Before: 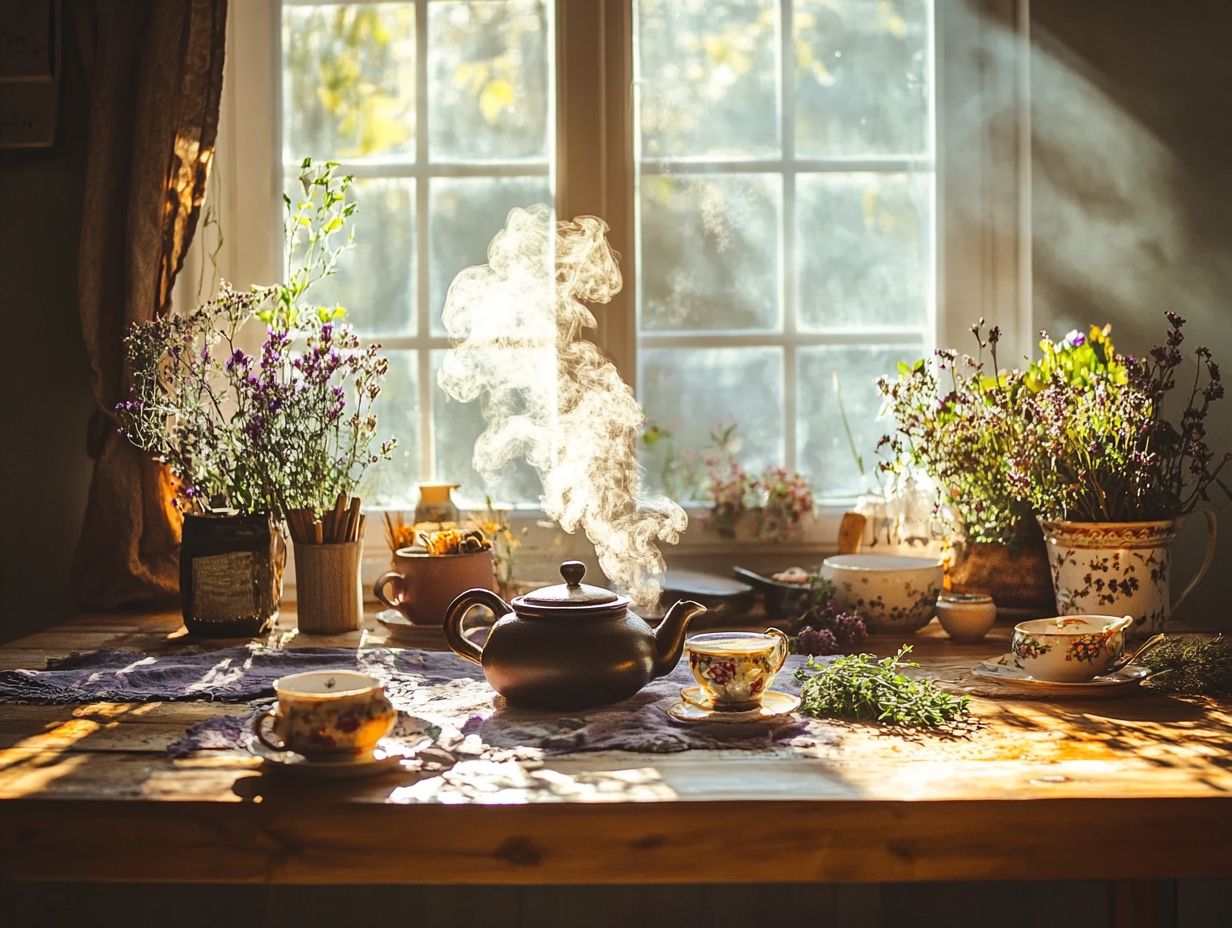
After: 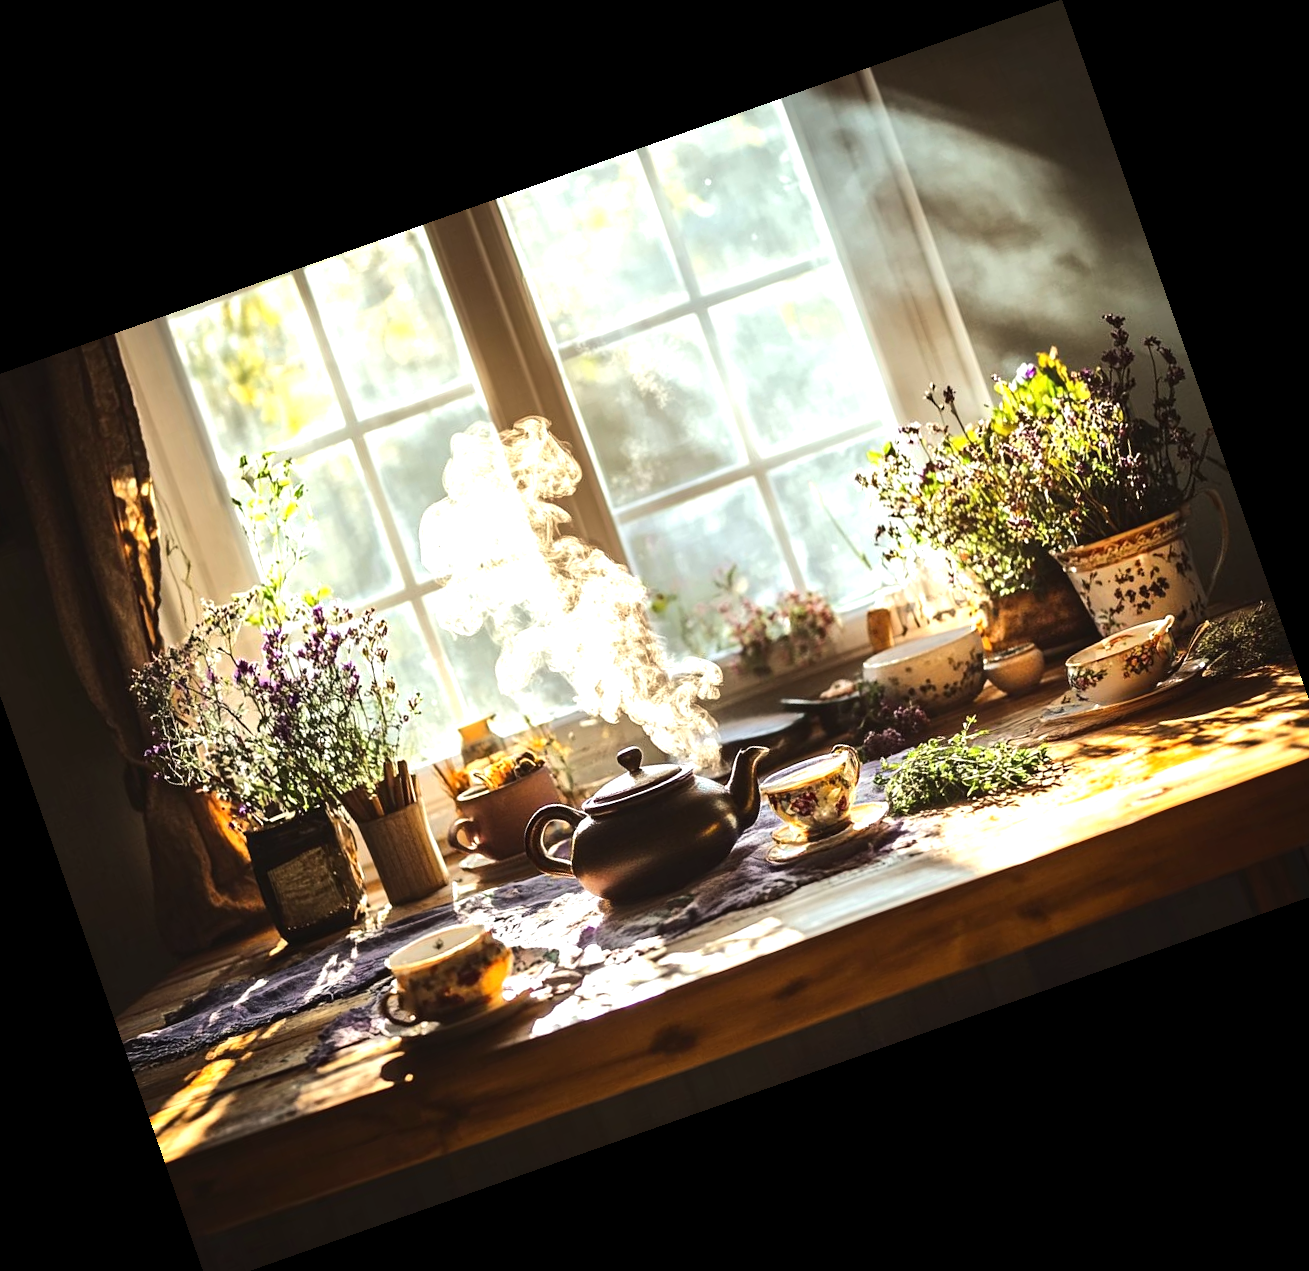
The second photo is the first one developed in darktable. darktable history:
tone equalizer: -8 EV -0.75 EV, -7 EV -0.7 EV, -6 EV -0.6 EV, -5 EV -0.4 EV, -3 EV 0.4 EV, -2 EV 0.6 EV, -1 EV 0.7 EV, +0 EV 0.75 EV, edges refinement/feathering 500, mask exposure compensation -1.57 EV, preserve details no
crop and rotate: angle 19.43°, left 6.812%, right 4.125%, bottom 1.087%
